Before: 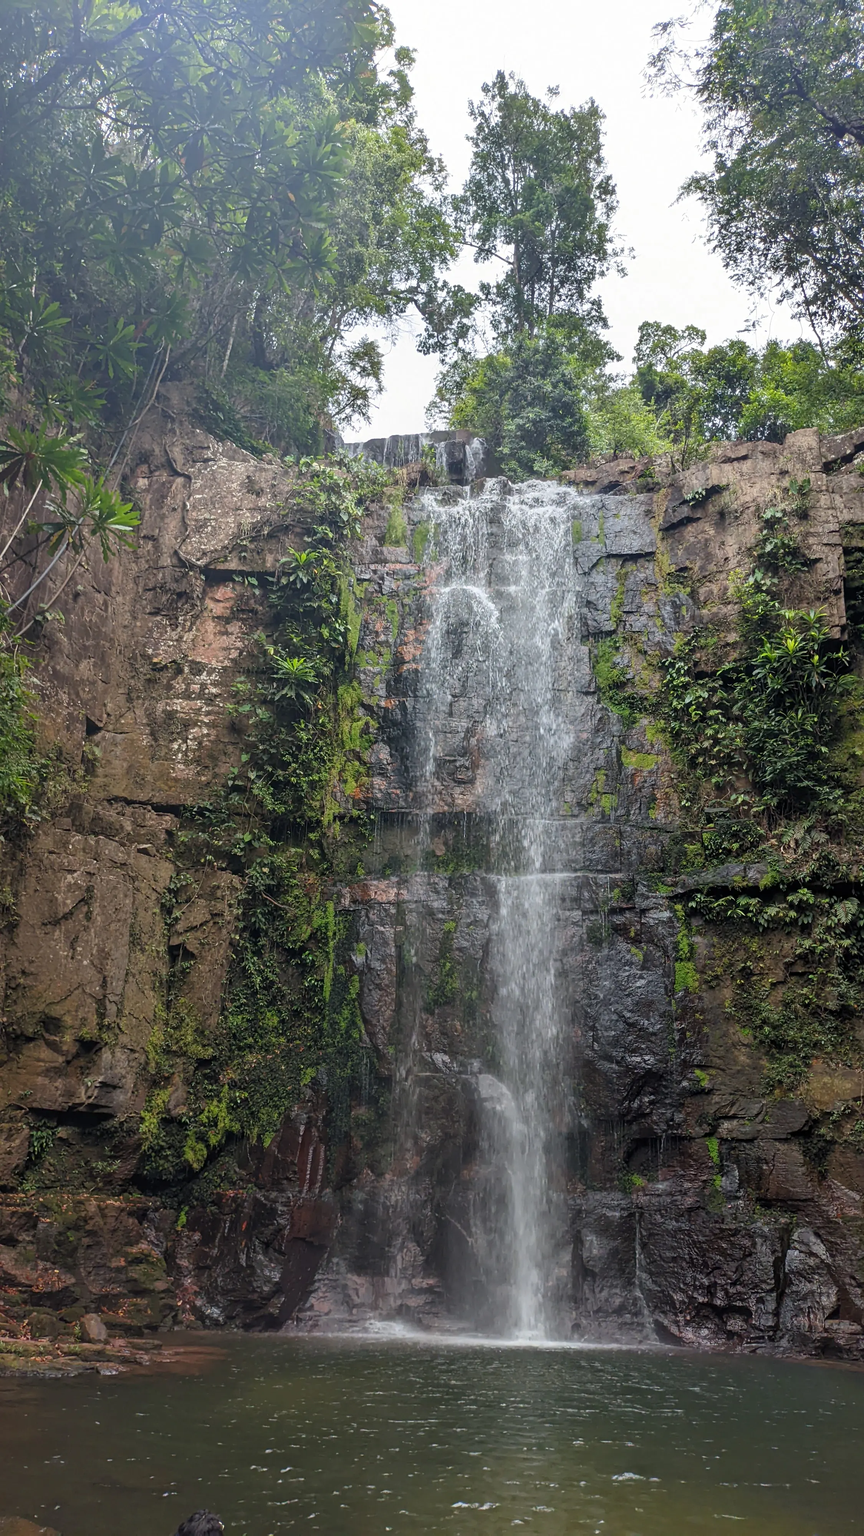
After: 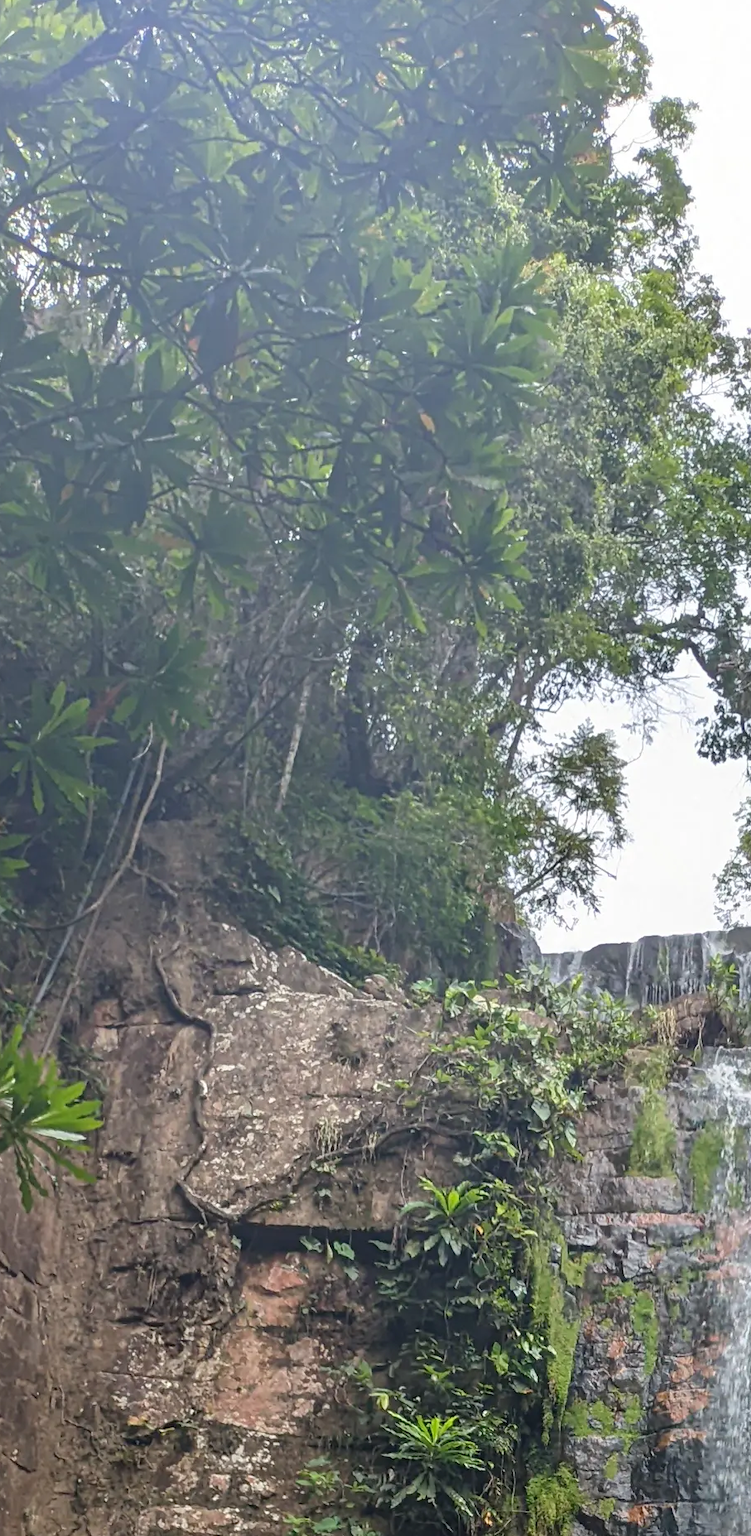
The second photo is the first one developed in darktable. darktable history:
crop and rotate: left 10.808%, top 0.079%, right 48.815%, bottom 53.531%
